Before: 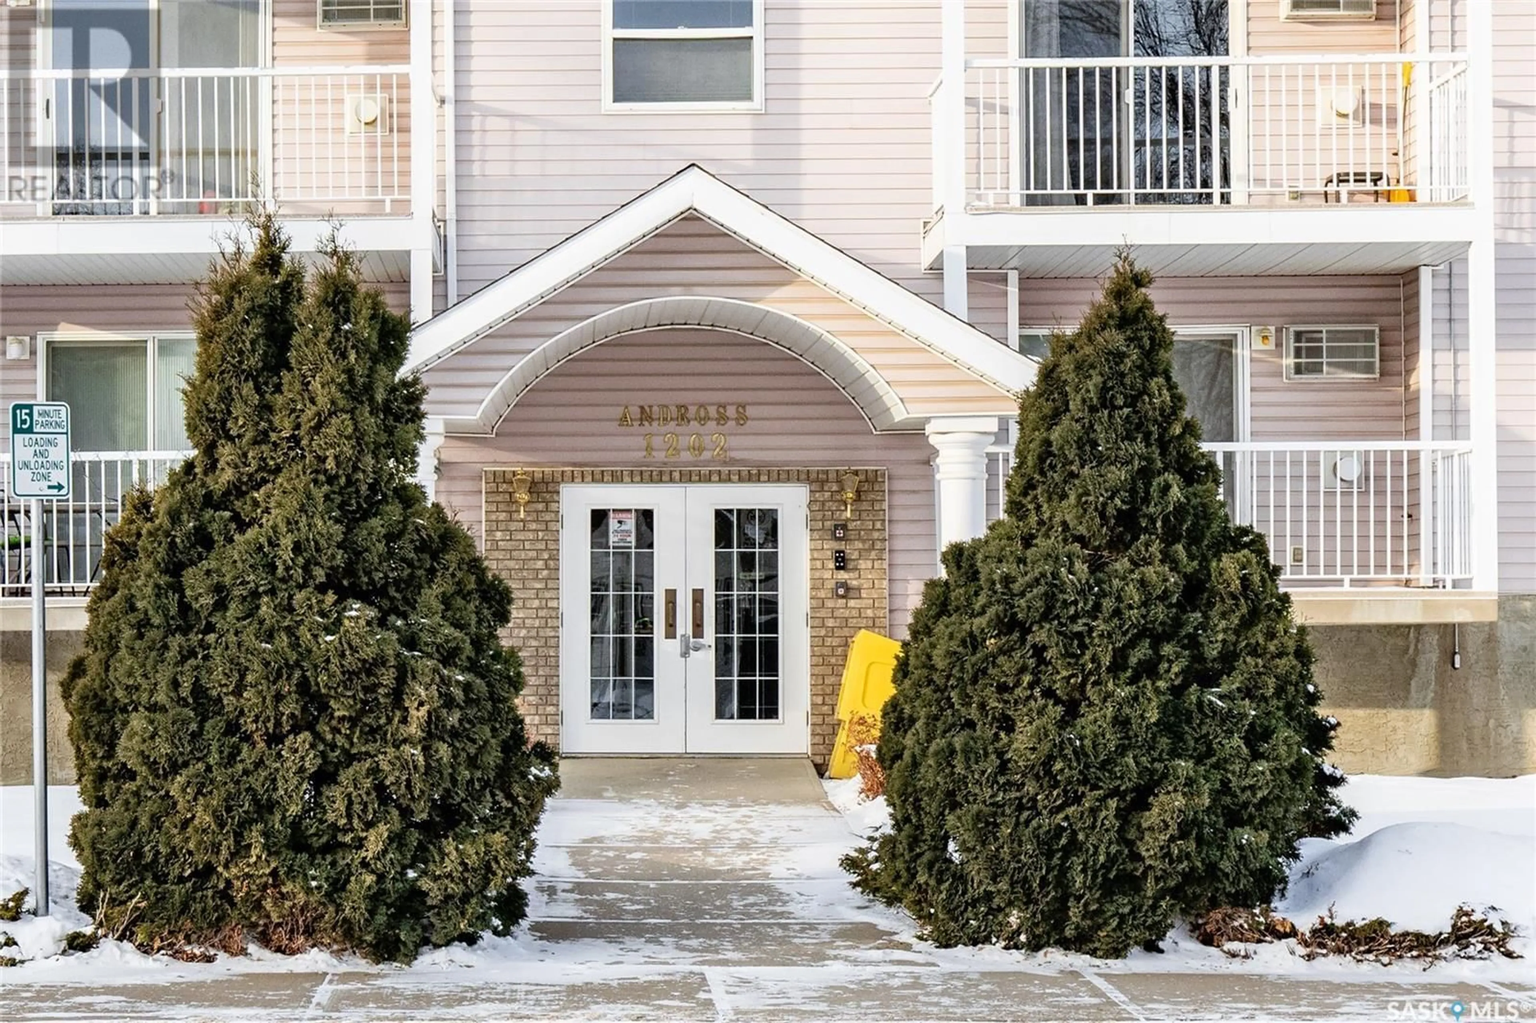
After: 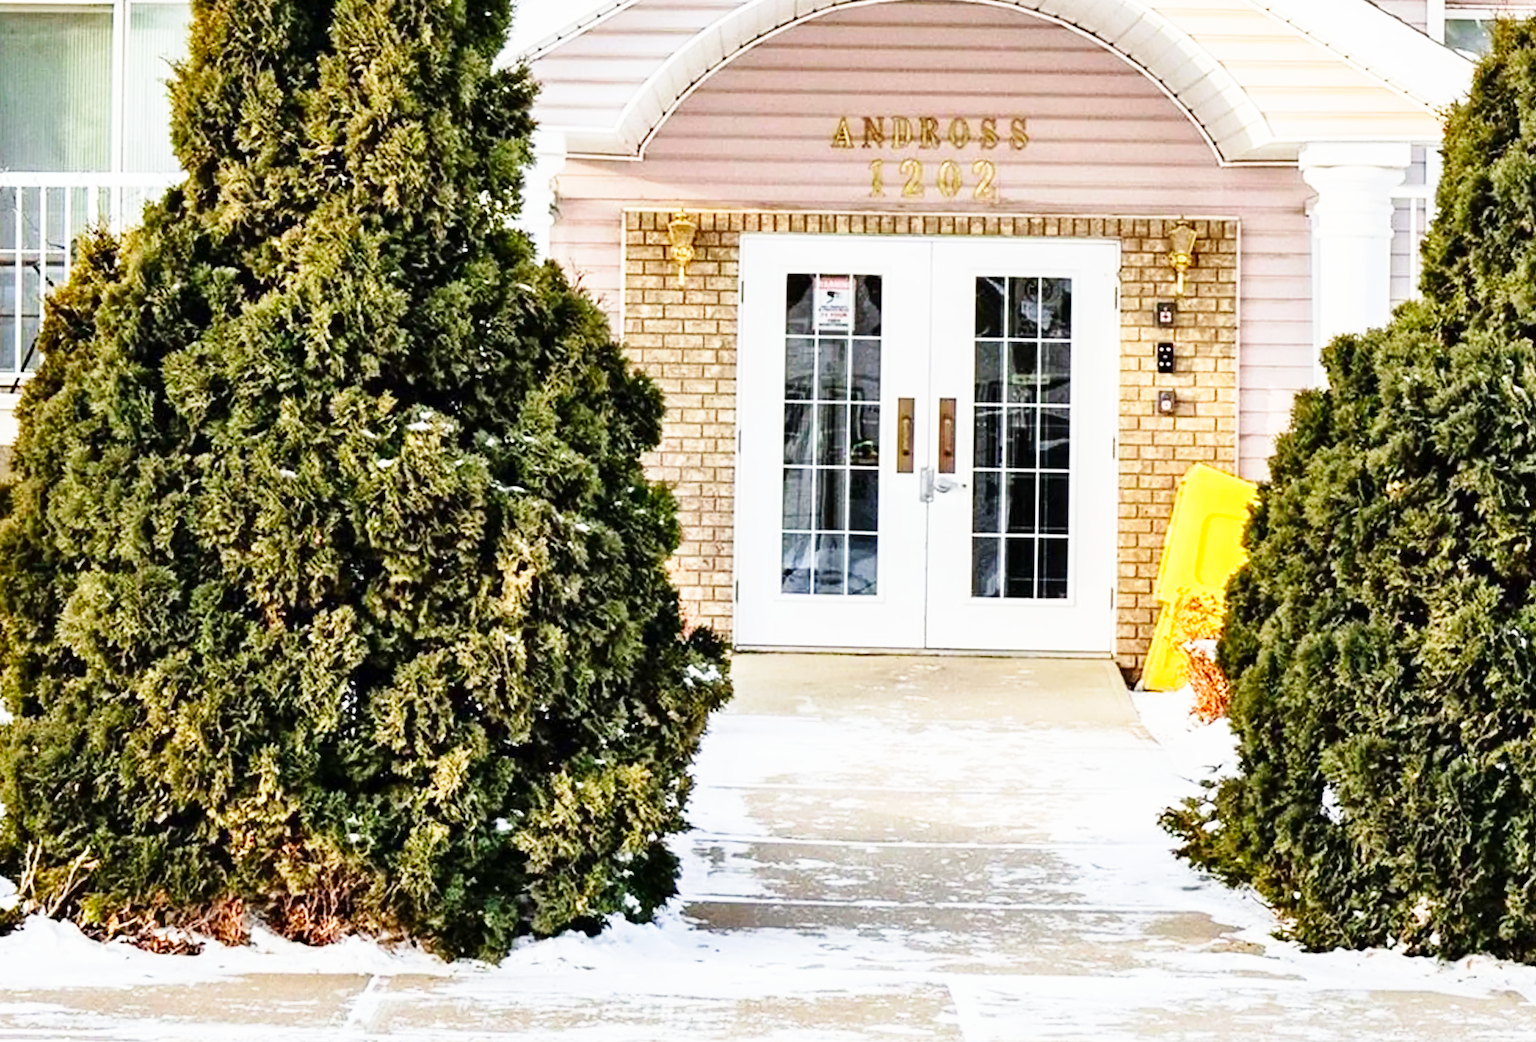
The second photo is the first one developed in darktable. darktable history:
crop and rotate: angle -0.986°, left 3.766%, top 31.538%, right 29.029%
base curve: curves: ch0 [(0, 0) (0.018, 0.026) (0.143, 0.37) (0.33, 0.731) (0.458, 0.853) (0.735, 0.965) (0.905, 0.986) (1, 1)], preserve colors none
contrast brightness saturation: contrast 0.089, saturation 0.277
